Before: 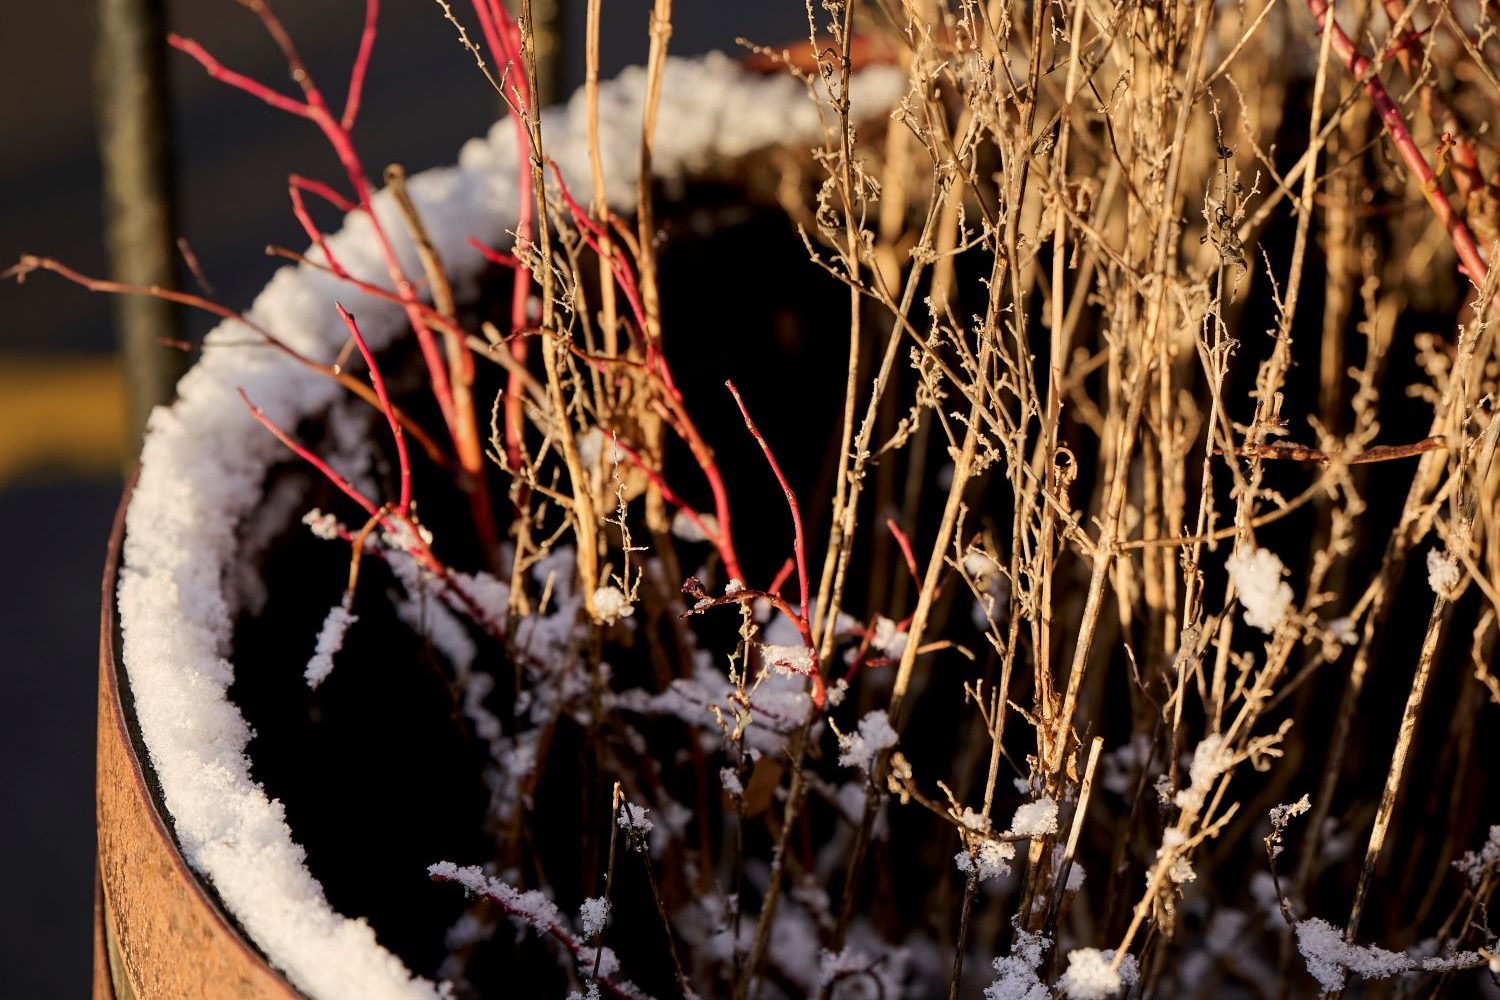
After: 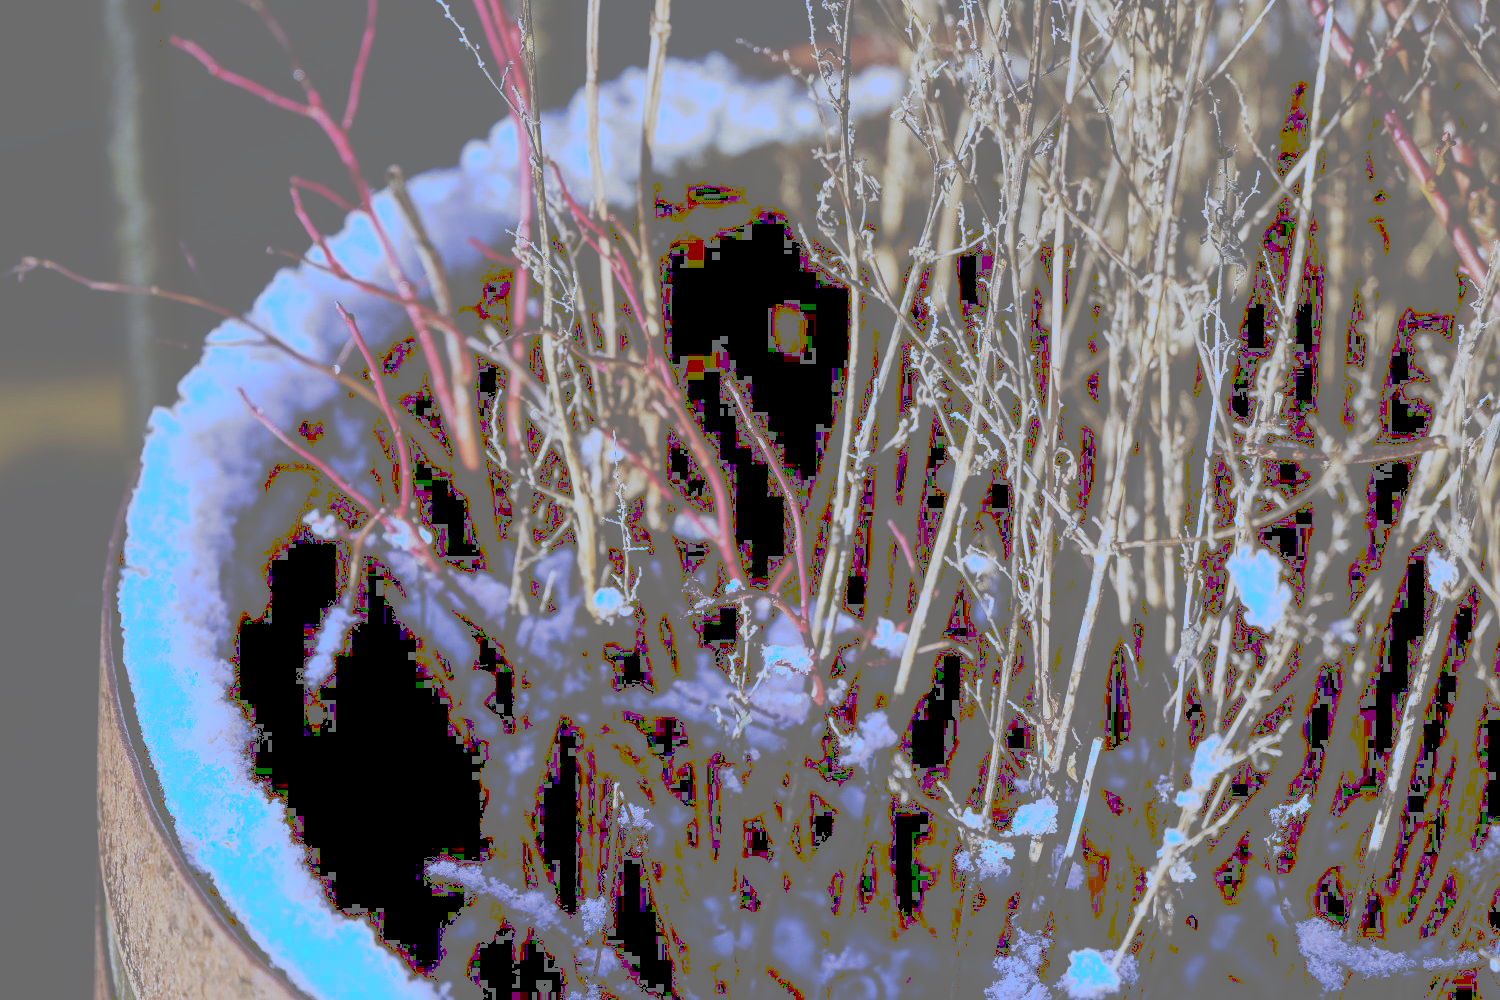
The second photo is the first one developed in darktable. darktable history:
tone curve: curves: ch0 [(0, 0) (0.003, 0.449) (0.011, 0.449) (0.025, 0.449) (0.044, 0.45) (0.069, 0.453) (0.1, 0.453) (0.136, 0.455) (0.177, 0.458) (0.224, 0.462) (0.277, 0.47) (0.335, 0.491) (0.399, 0.522) (0.468, 0.561) (0.543, 0.619) (0.623, 0.69) (0.709, 0.756) (0.801, 0.802) (0.898, 0.825) (1, 1)], preserve colors none
white balance: red 0.766, blue 1.537
